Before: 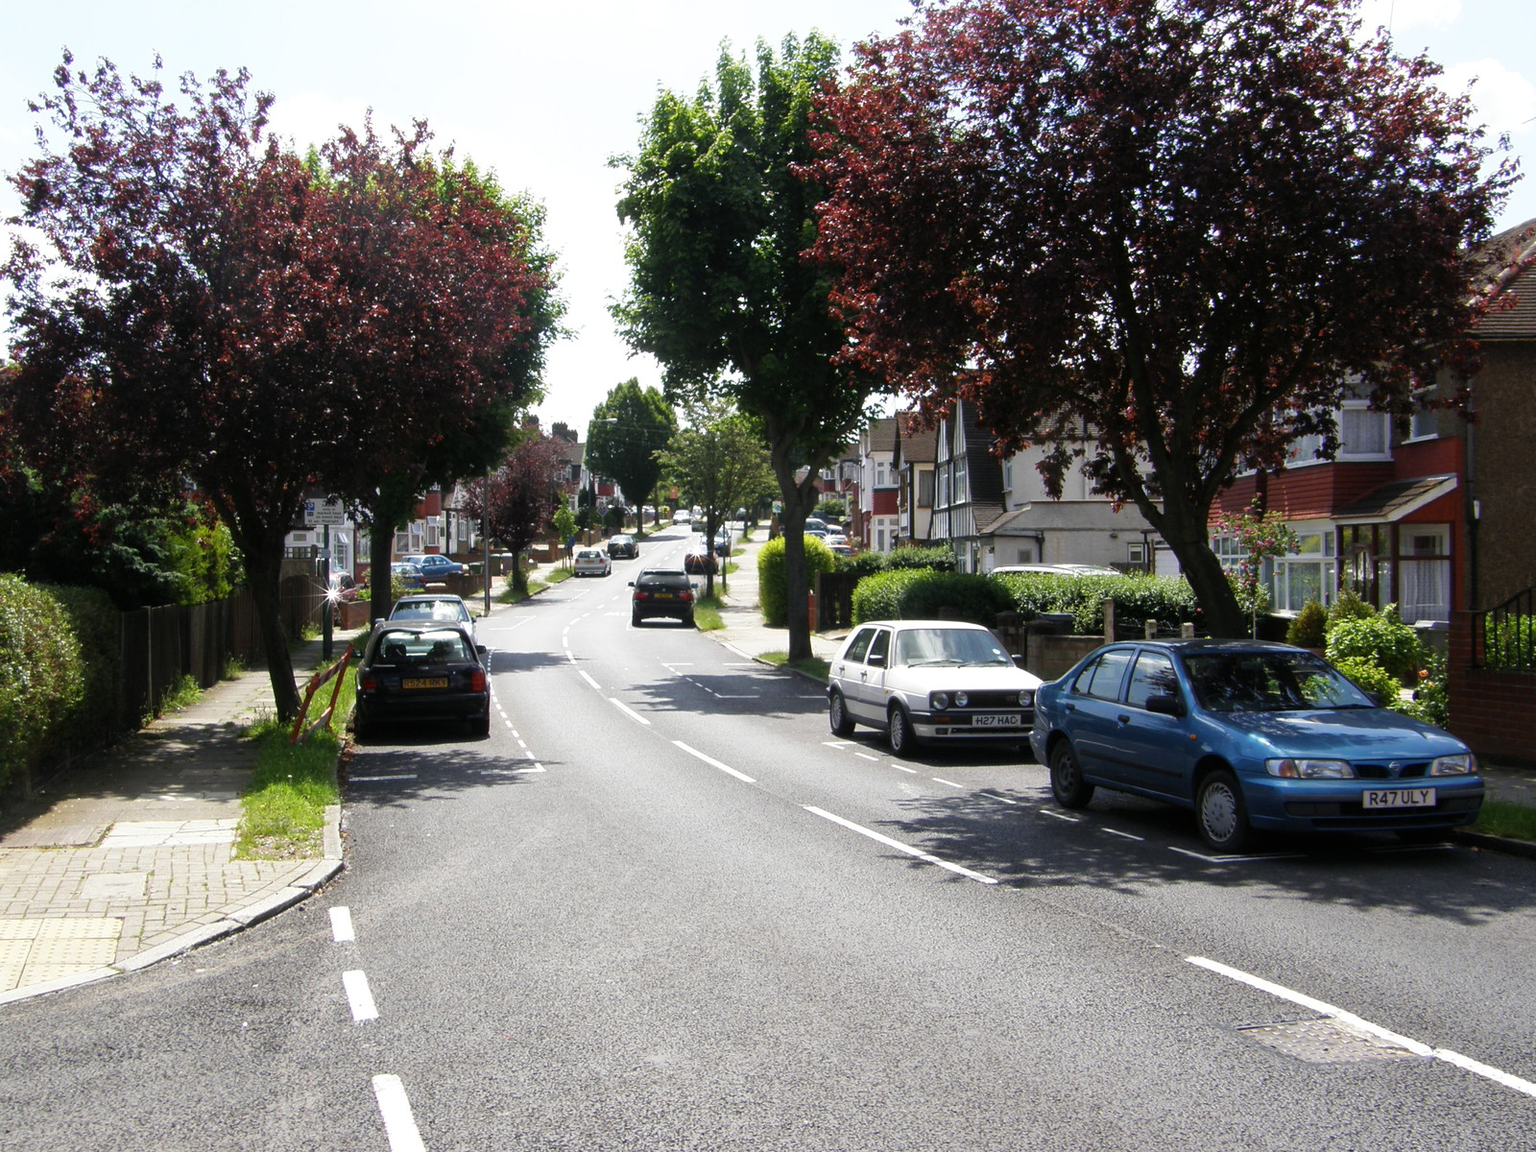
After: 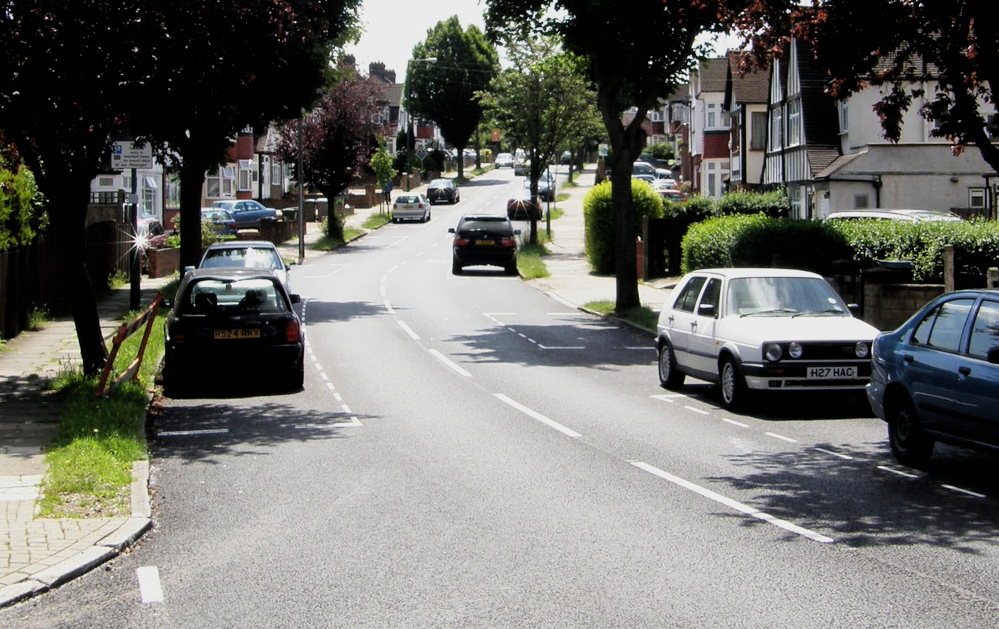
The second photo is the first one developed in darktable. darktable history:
crop: left 12.893%, top 31.519%, right 24.608%, bottom 15.992%
filmic rgb: black relative exposure -11.92 EV, white relative exposure 5.42 EV, threshold 2.99 EV, hardness 4.48, latitude 50.06%, contrast 1.144, color science v6 (2022), enable highlight reconstruction true
